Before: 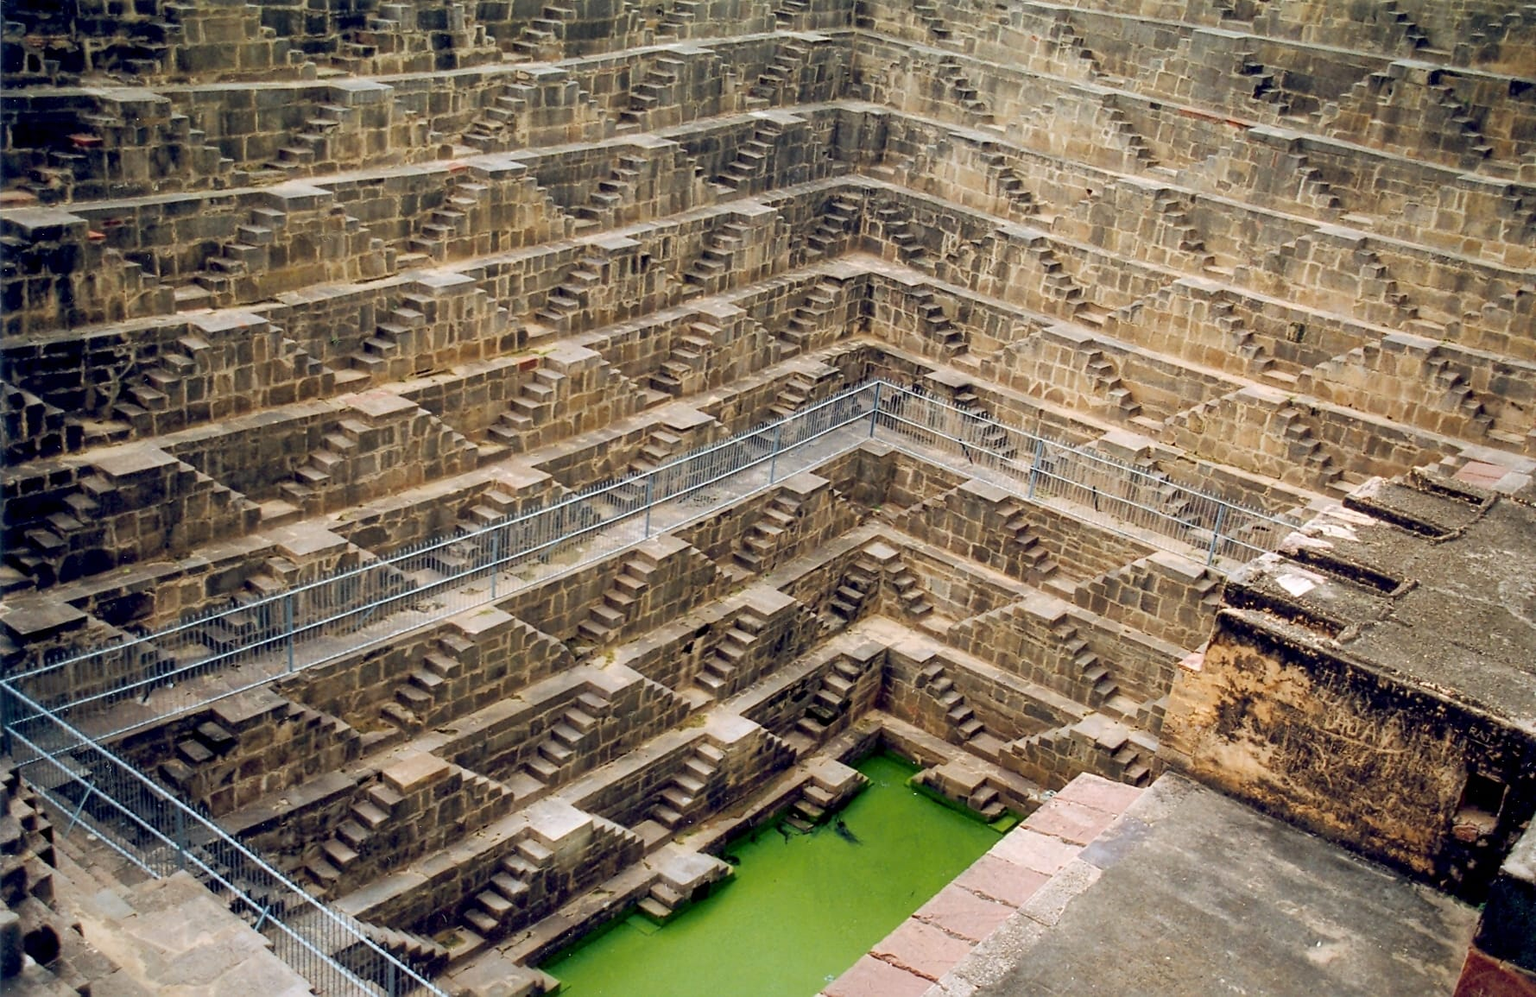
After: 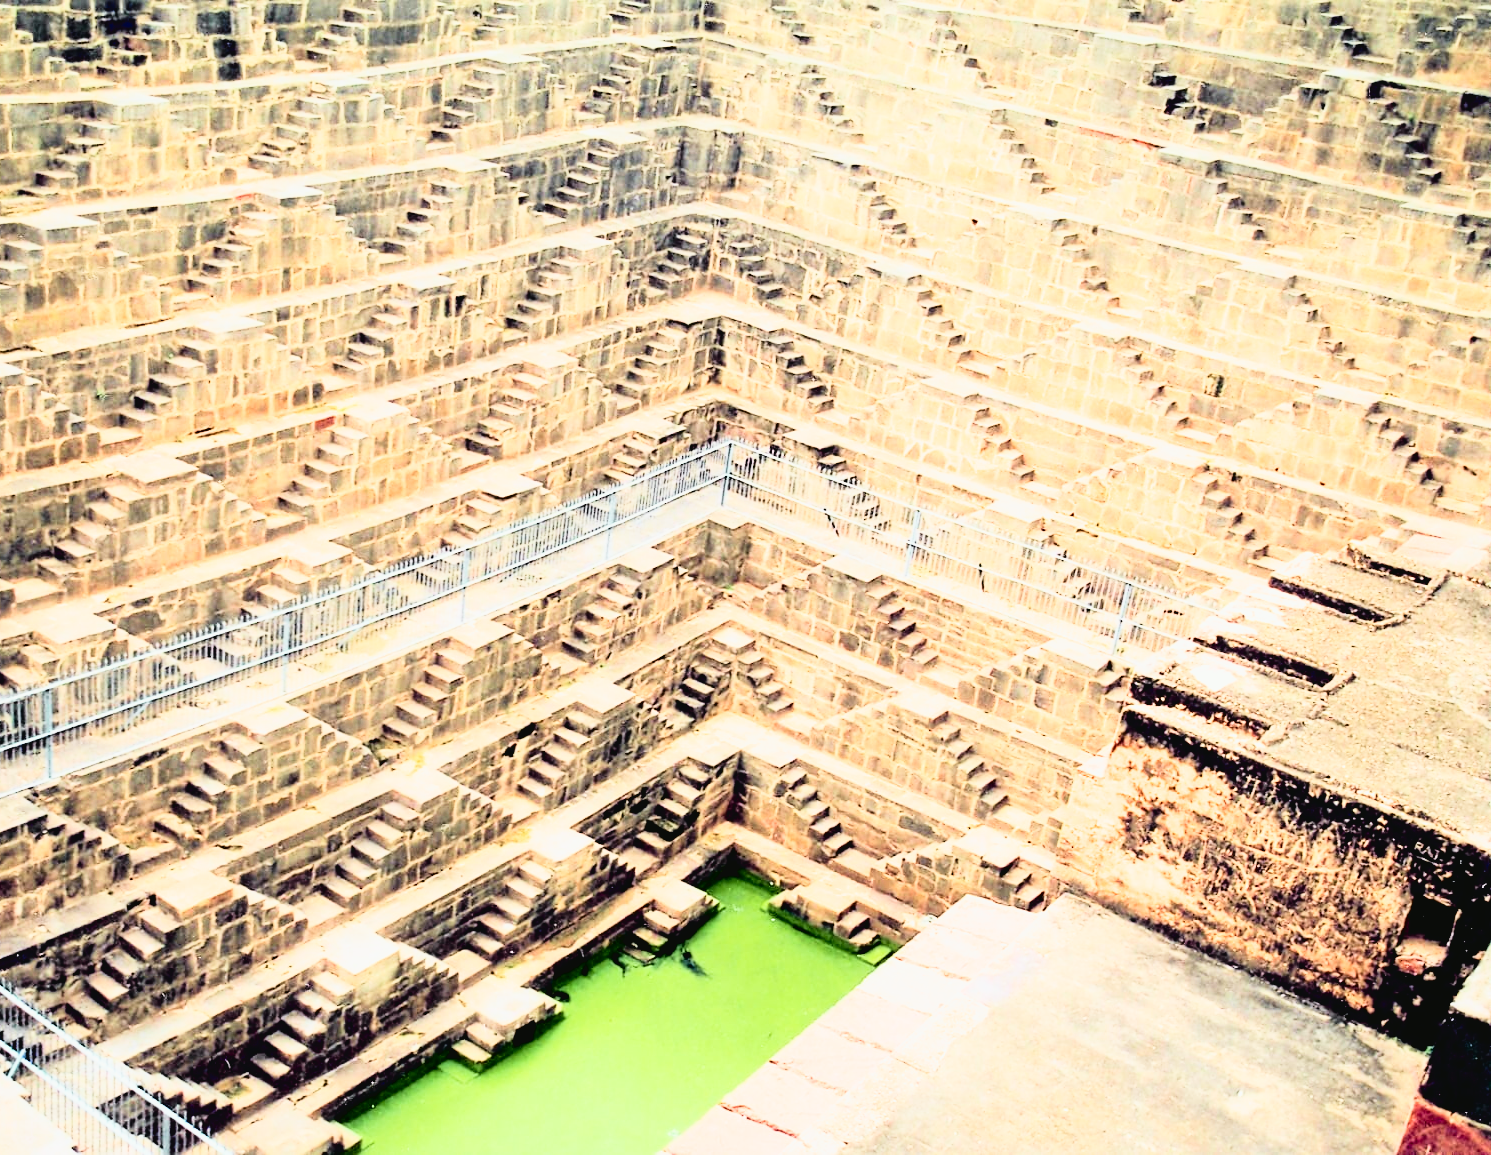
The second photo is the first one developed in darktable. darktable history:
crop: left 16.145%
tone curve: curves: ch0 [(0.003, 0.032) (0.037, 0.037) (0.149, 0.117) (0.297, 0.318) (0.41, 0.48) (0.541, 0.649) (0.722, 0.857) (0.875, 0.946) (1, 0.98)]; ch1 [(0, 0) (0.305, 0.325) (0.453, 0.437) (0.482, 0.474) (0.501, 0.498) (0.506, 0.503) (0.559, 0.576) (0.6, 0.635) (0.656, 0.707) (1, 1)]; ch2 [(0, 0) (0.323, 0.277) (0.408, 0.399) (0.45, 0.48) (0.499, 0.502) (0.515, 0.532) (0.573, 0.602) (0.653, 0.675) (0.75, 0.756) (1, 1)], color space Lab, independent channels, preserve colors none
exposure: black level correction 0, exposure 1.741 EV, compensate exposure bias true, compensate highlight preservation false
filmic rgb: black relative exposure -5 EV, hardness 2.88, contrast 1.2, highlights saturation mix -30%
